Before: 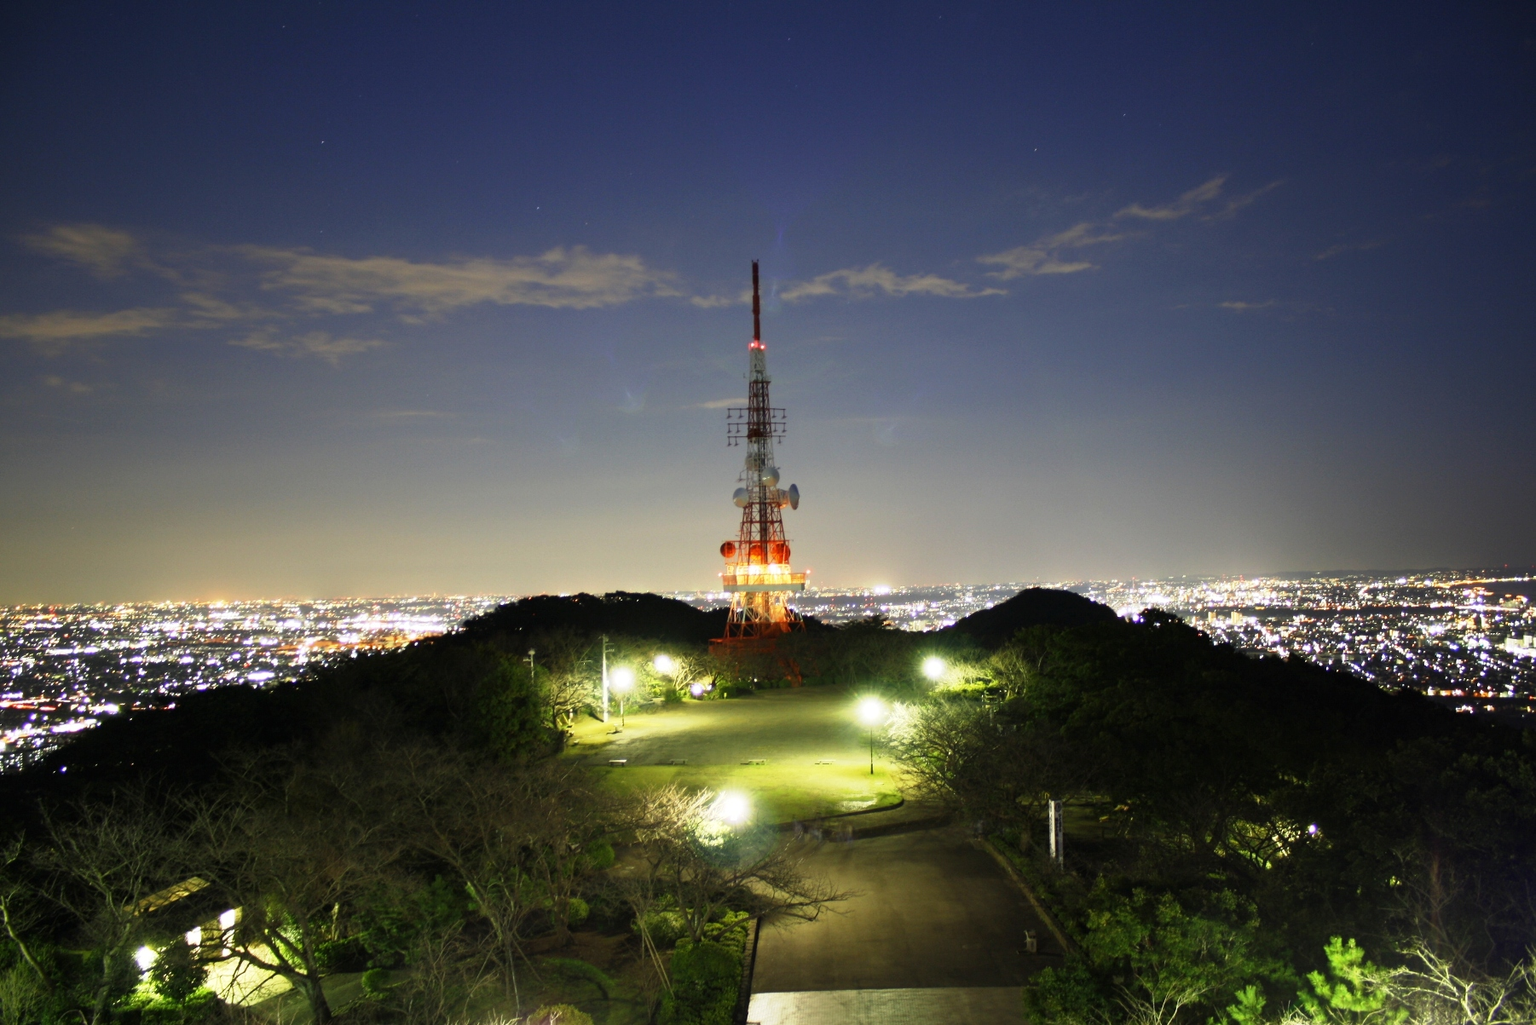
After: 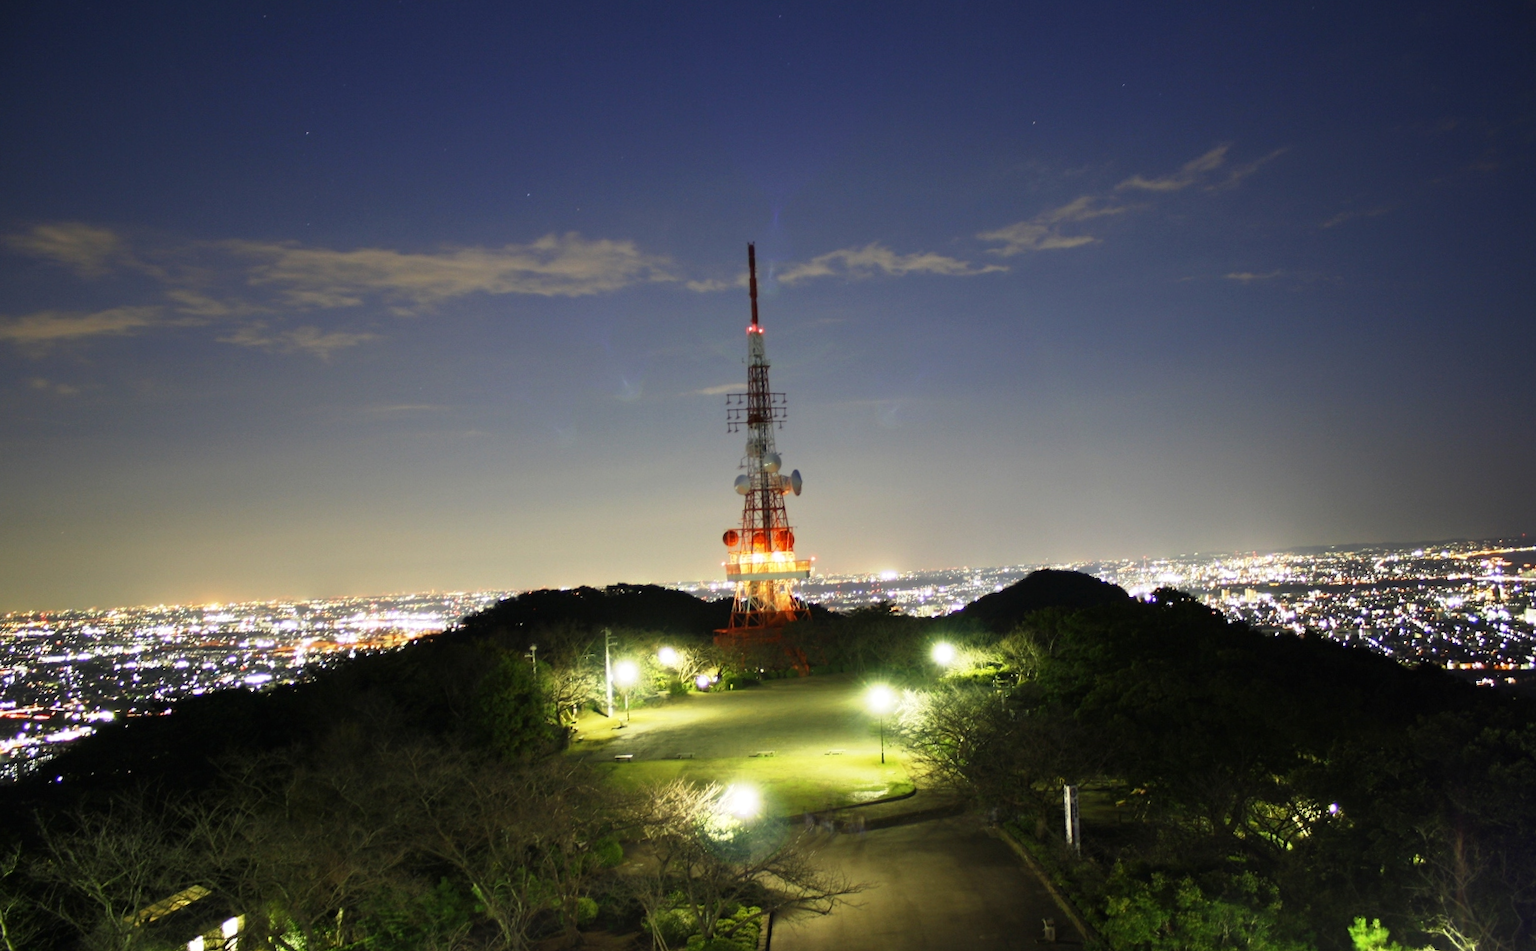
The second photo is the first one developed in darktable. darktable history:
crop: top 0.448%, right 0.264%, bottom 5.045%
exposure: exposure 0.02 EV, compensate highlight preservation false
rotate and perspective: rotation -1.42°, crop left 0.016, crop right 0.984, crop top 0.035, crop bottom 0.965
